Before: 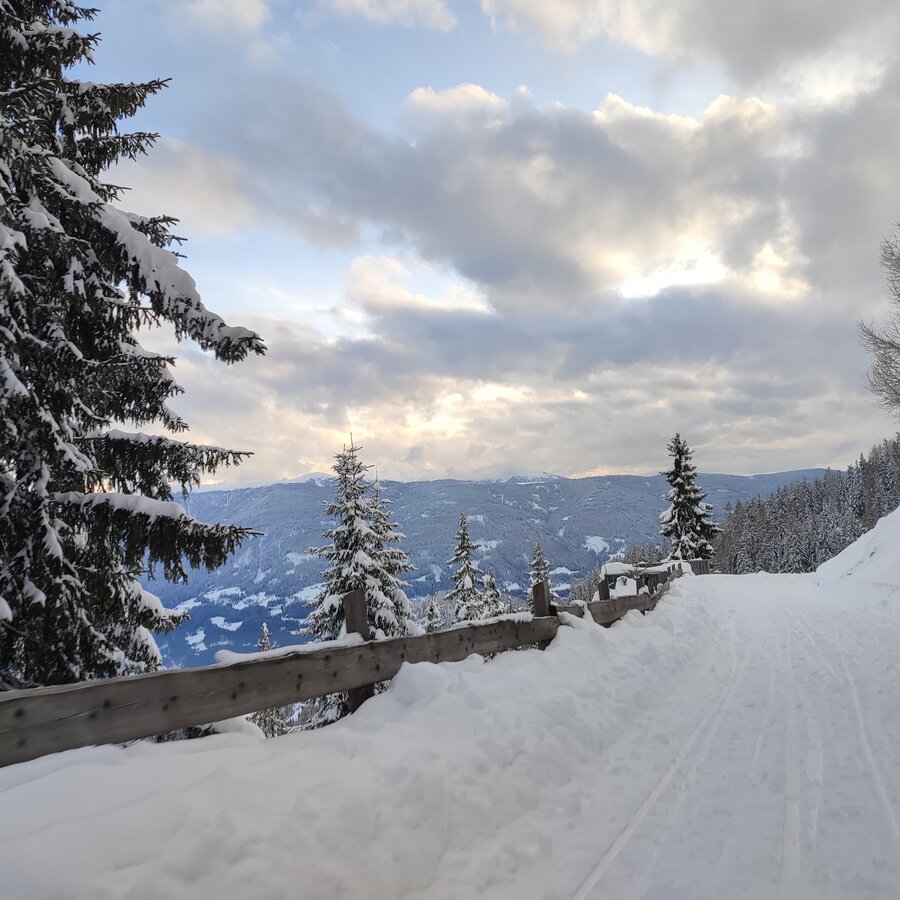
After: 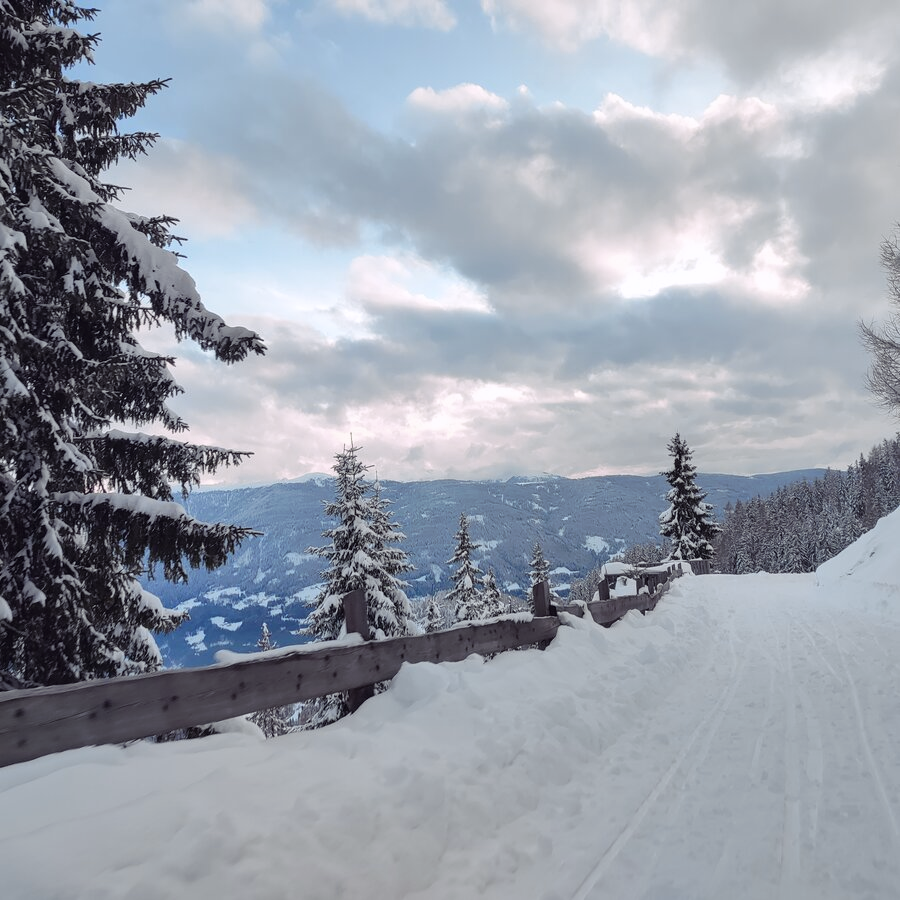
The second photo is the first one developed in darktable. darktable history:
tone curve: curves: ch0 [(0, 0) (0.003, 0.013) (0.011, 0.017) (0.025, 0.028) (0.044, 0.049) (0.069, 0.07) (0.1, 0.103) (0.136, 0.143) (0.177, 0.186) (0.224, 0.232) (0.277, 0.282) (0.335, 0.333) (0.399, 0.405) (0.468, 0.477) (0.543, 0.54) (0.623, 0.627) (0.709, 0.709) (0.801, 0.798) (0.898, 0.902) (1, 1)], preserve colors none
color look up table: target L [79.29, 91.38, 92.16, 85.12, 84.24, 87.51, 89.29, 81.94, 72.71, 66.46, 62.64, 56.2, 51.28, 56.76, 31.4, 30.64, 22.58, 4.503, 200.19, 79.56, 87.47, 89.05, 77.03, 73.41, 51.94, 71.06, 49.71, 65.09, 58.44, 51.5, 45.3, 15.19, 80.52, 75.33, 76.94, 64.47, 59.4, 49.38, 48.41, 49.37, 40.67, 26.65, 14.33, 88.6, 80.06, 78.11, 60.47, 56.5, 40.61], target a [23.59, 10.98, -26.19, -63.31, -76.11, 1.618, -8.48, -35.07, -60.63, -64.86, -35.18, 0.74, 21.2, 0.672, -28.21, -37.28, 9.643, 1.669, 0, 23.89, 18.74, 6.585, 17.28, 24.93, 55.76, 15.9, 11.31, 12.59, 16.89, 26.54, 7.963, 15.33, 20.1, 47.91, 23.41, 36.93, 15.14, 44.24, 78.71, 10.31, 29.71, 58.09, 37.4, -51.94, -11.23, -18.82, -4.531, -35.96, -5.461], target b [18.99, -2.687, 22.09, 20.01, 79.15, 1.203, 60.89, 37.86, 39.02, 62.2, 17.93, 36.12, 2.51, 2.404, 3.851, 34.82, 4.418, -0.022, 0, -2.806, -10.53, -13.14, -26.35, -20.69, -64.91, -42.95, -2.885, -25.49, -35.54, -37.28, -17.33, -22.32, -26.38, -35.07, -23.16, -43.17, -45.12, -32.15, -52.3, -12.15, -74.99, -77.62, -34.35, -9.947, -12.27, -30.77, -60.17, -9.718, -34.61], num patches 49
